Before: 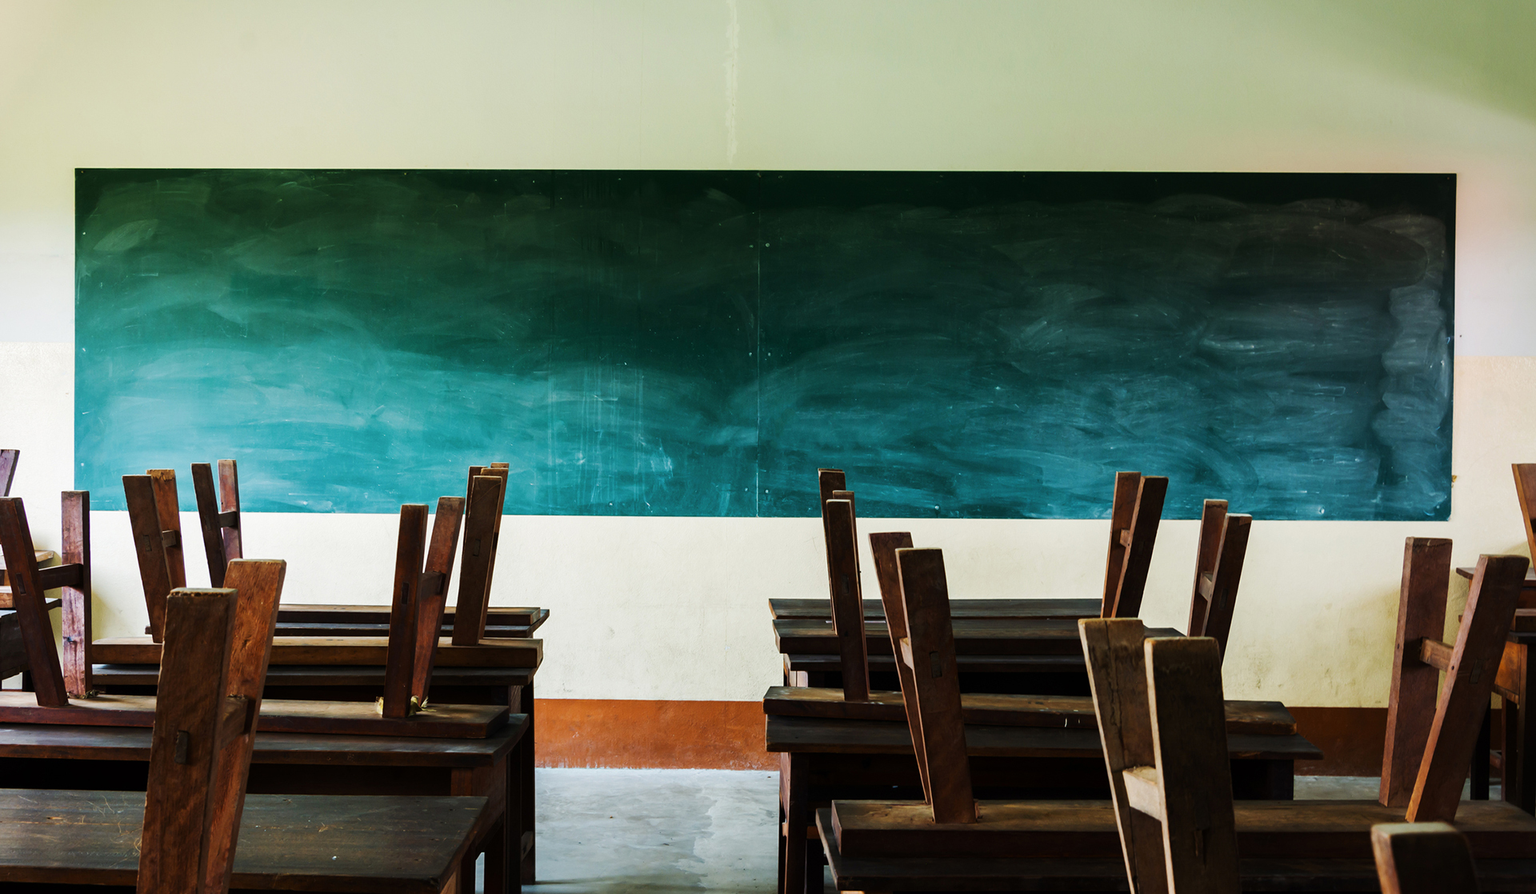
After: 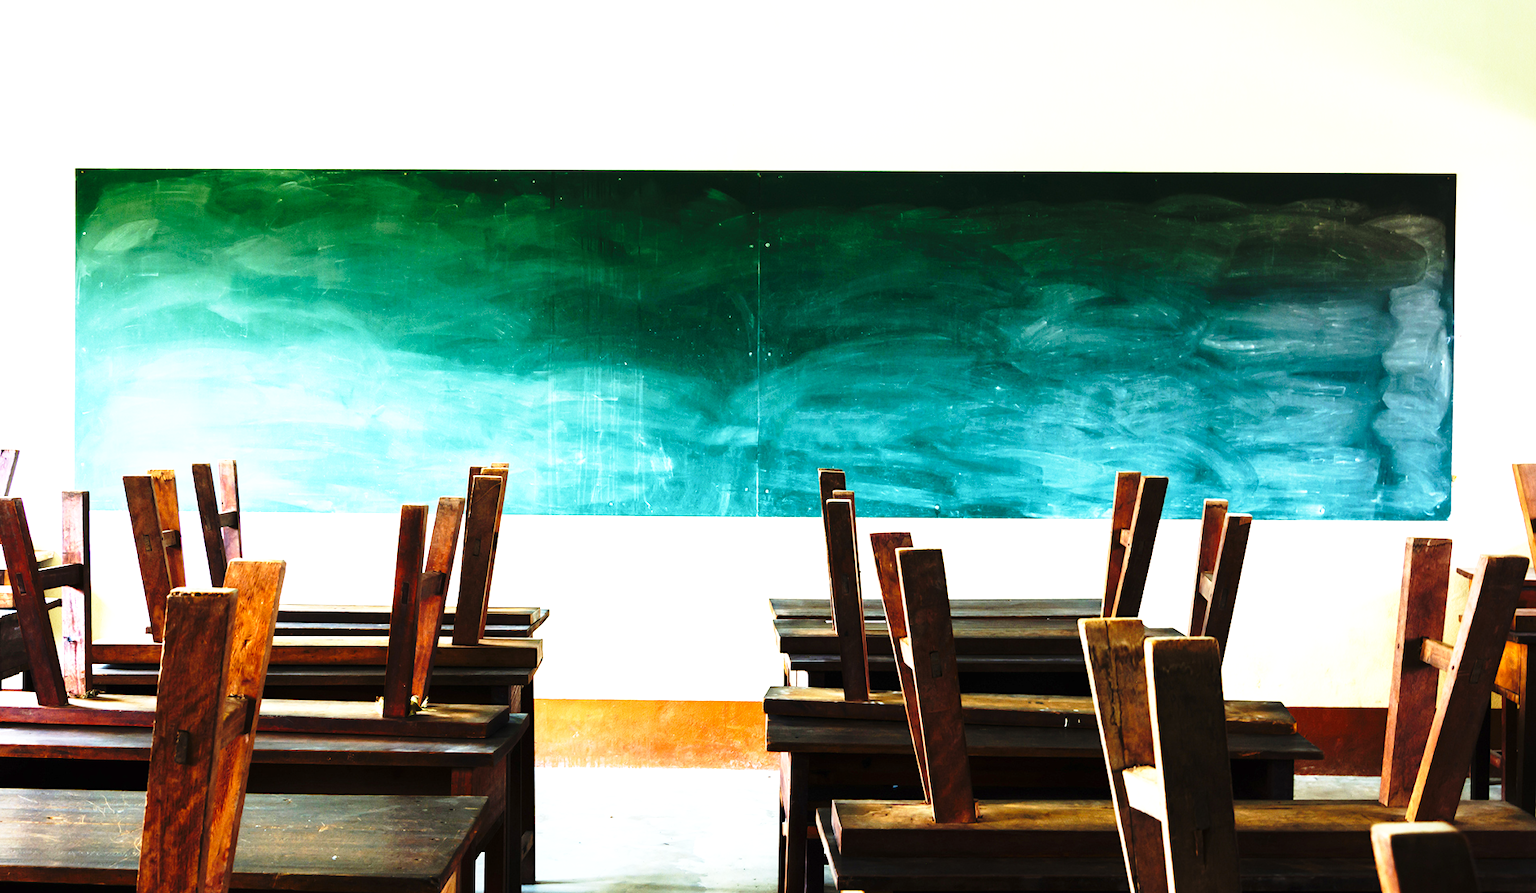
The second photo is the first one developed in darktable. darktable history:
base curve: curves: ch0 [(0, 0) (0.04, 0.03) (0.133, 0.232) (0.448, 0.748) (0.843, 0.968) (1, 1)], preserve colors none
exposure: black level correction 0, exposure 1 EV, compensate exposure bias true, compensate highlight preservation false
